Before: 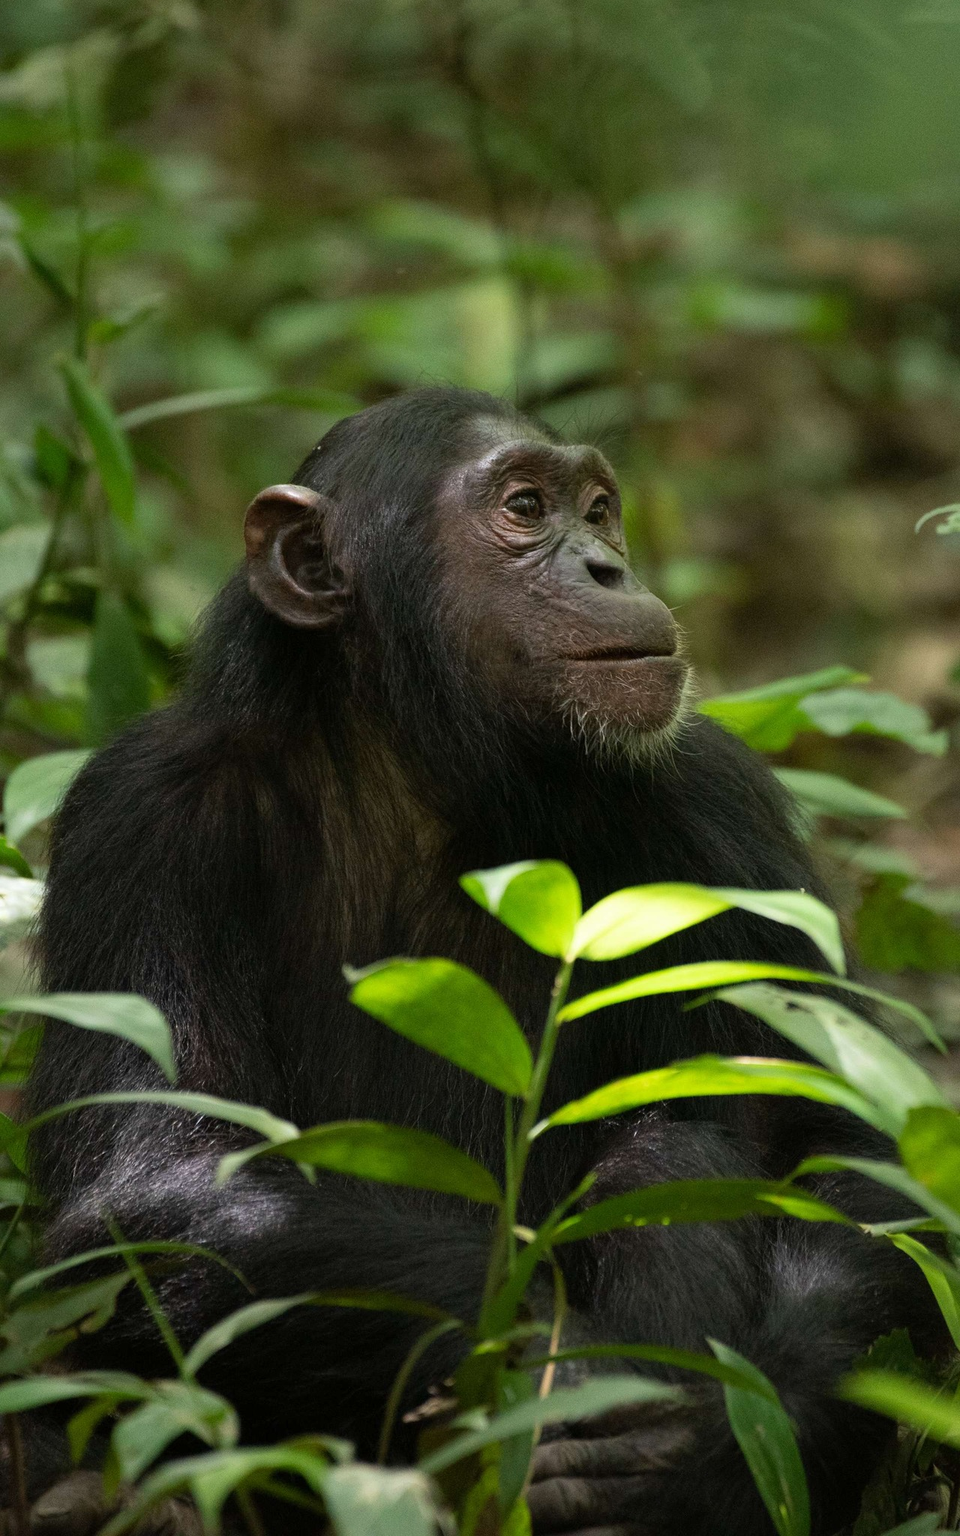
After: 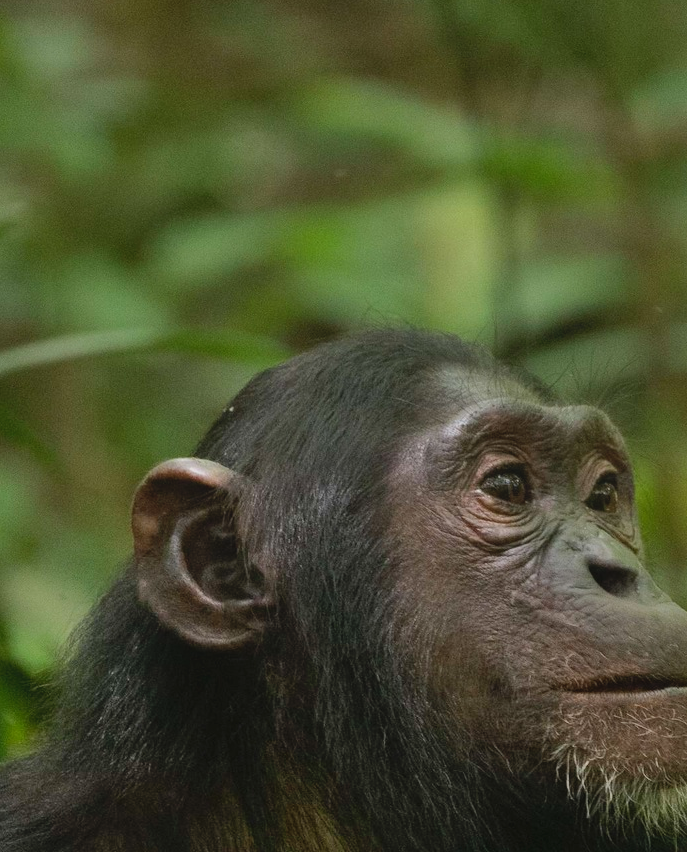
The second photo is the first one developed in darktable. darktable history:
crop: left 15.214%, top 9.18%, right 31.111%, bottom 49.205%
shadows and highlights: soften with gaussian
local contrast: highlights 68%, shadows 65%, detail 81%, midtone range 0.33
